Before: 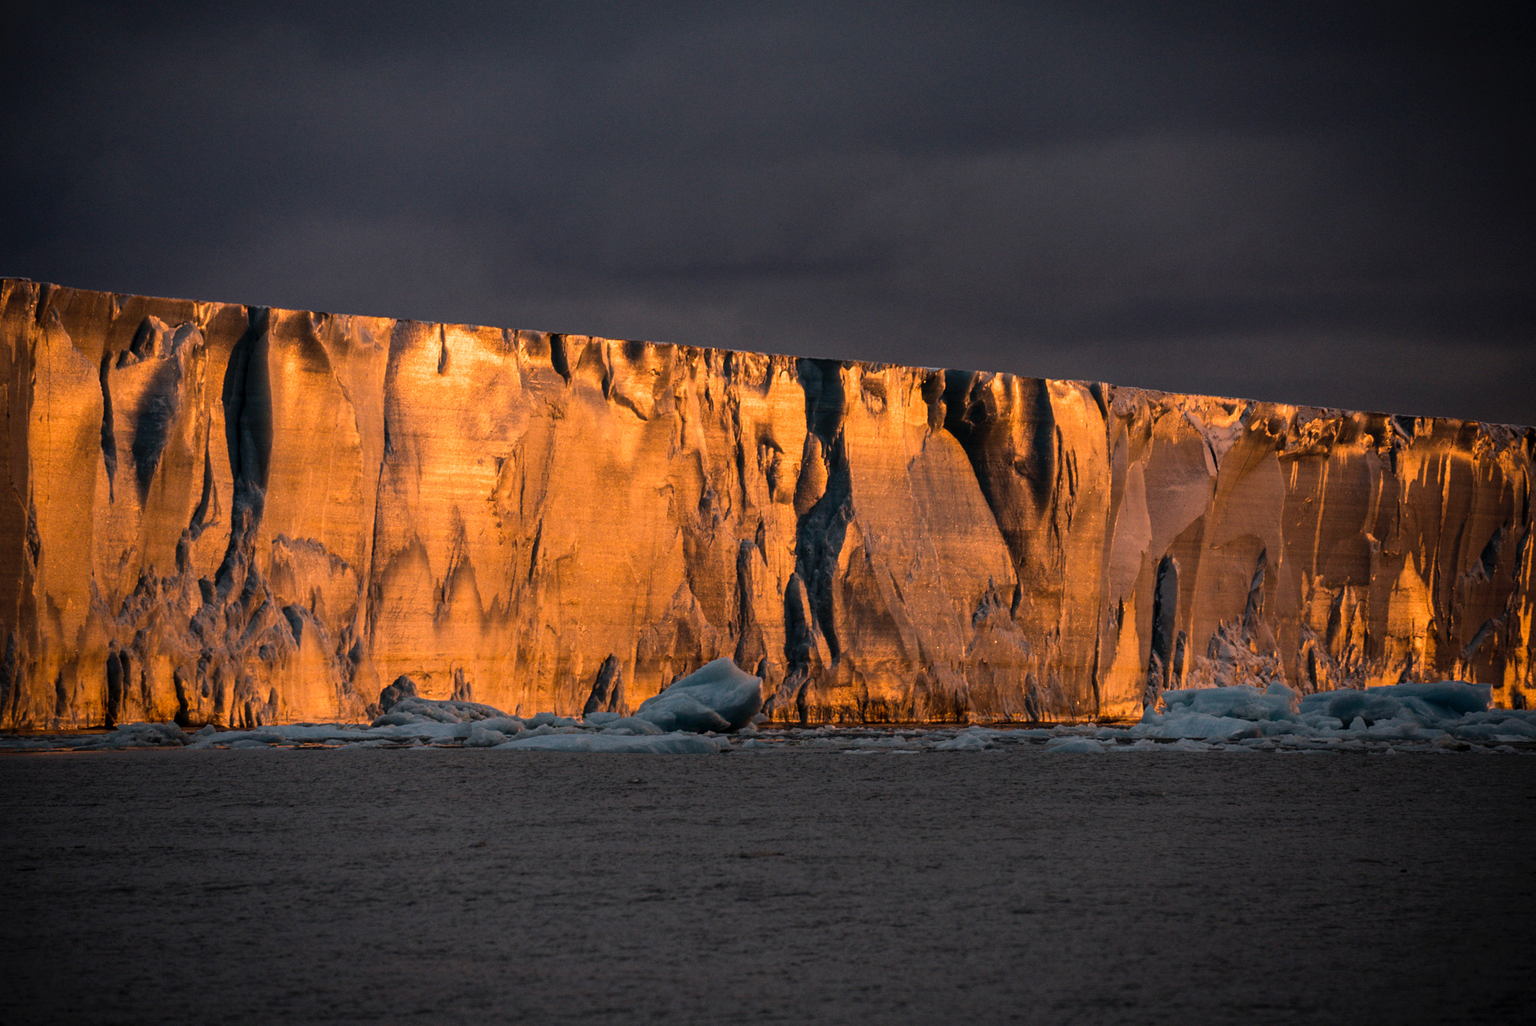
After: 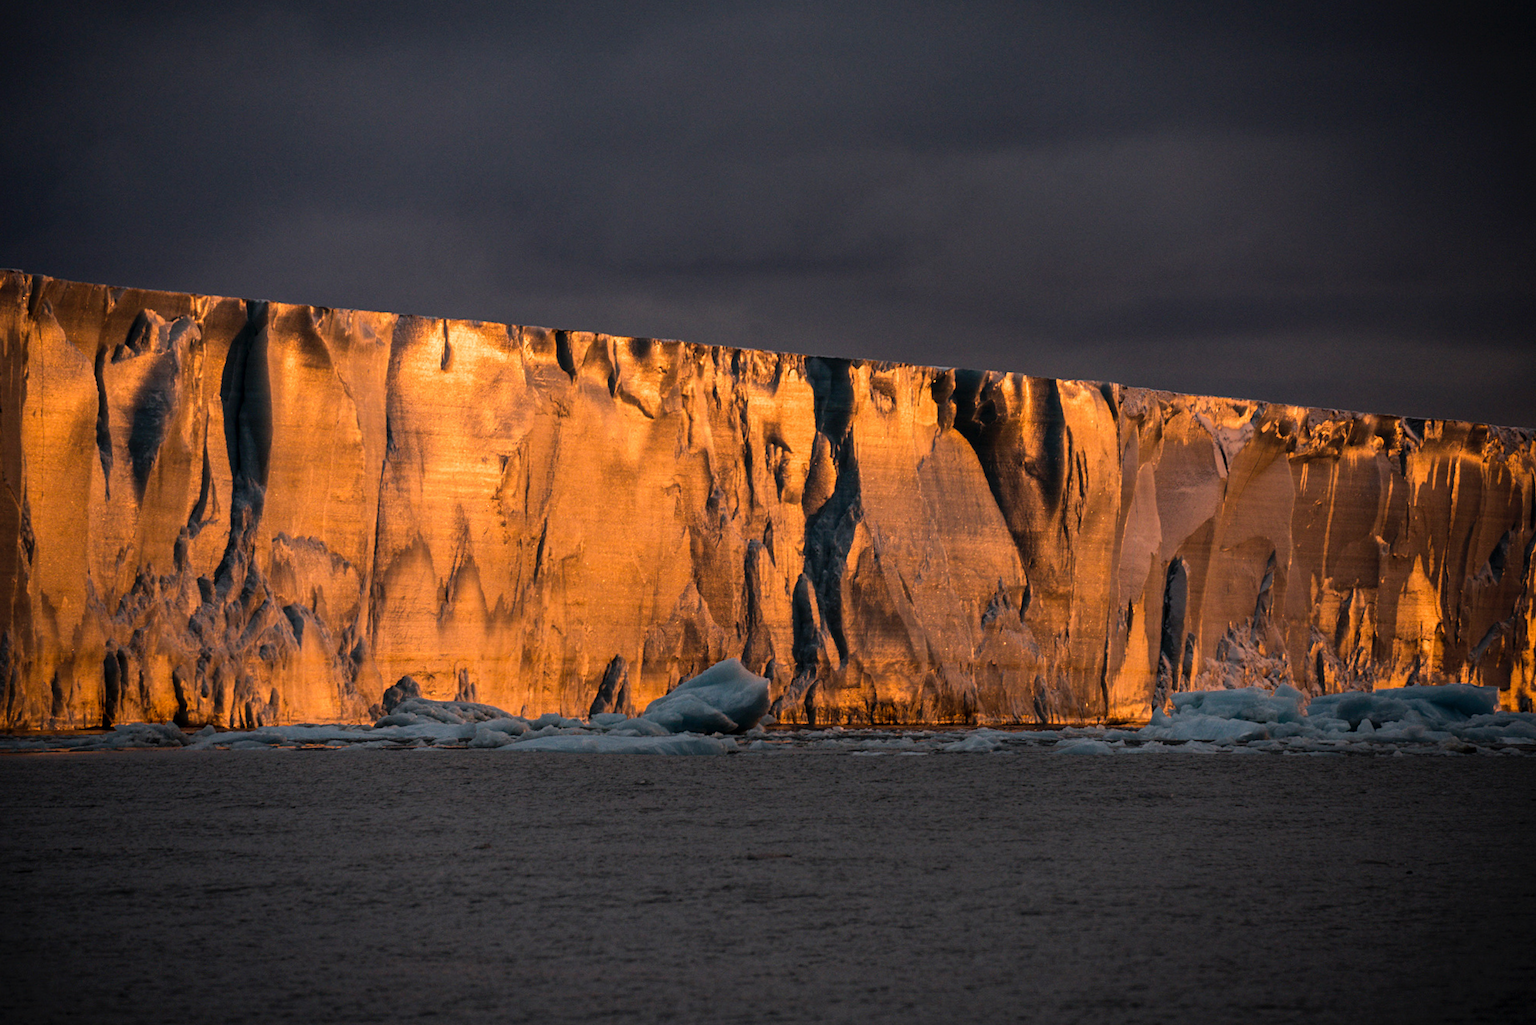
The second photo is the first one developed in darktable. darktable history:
rotate and perspective: rotation 0.174°, lens shift (vertical) 0.013, lens shift (horizontal) 0.019, shear 0.001, automatic cropping original format, crop left 0.007, crop right 0.991, crop top 0.016, crop bottom 0.997
exposure: compensate highlight preservation false
